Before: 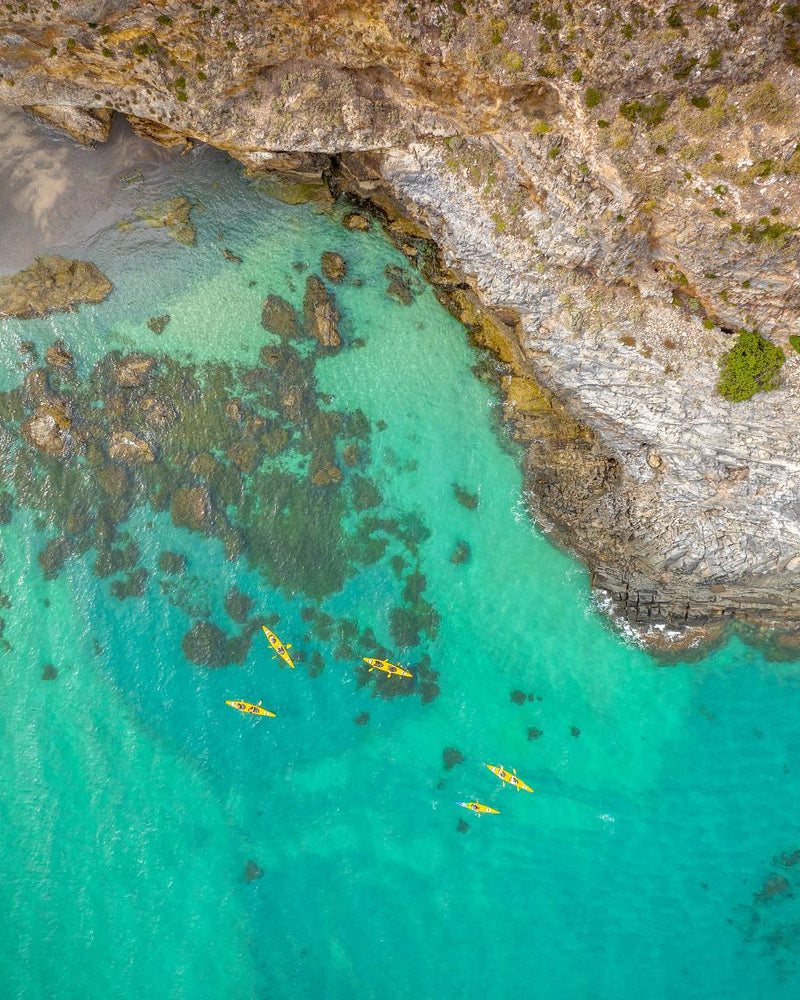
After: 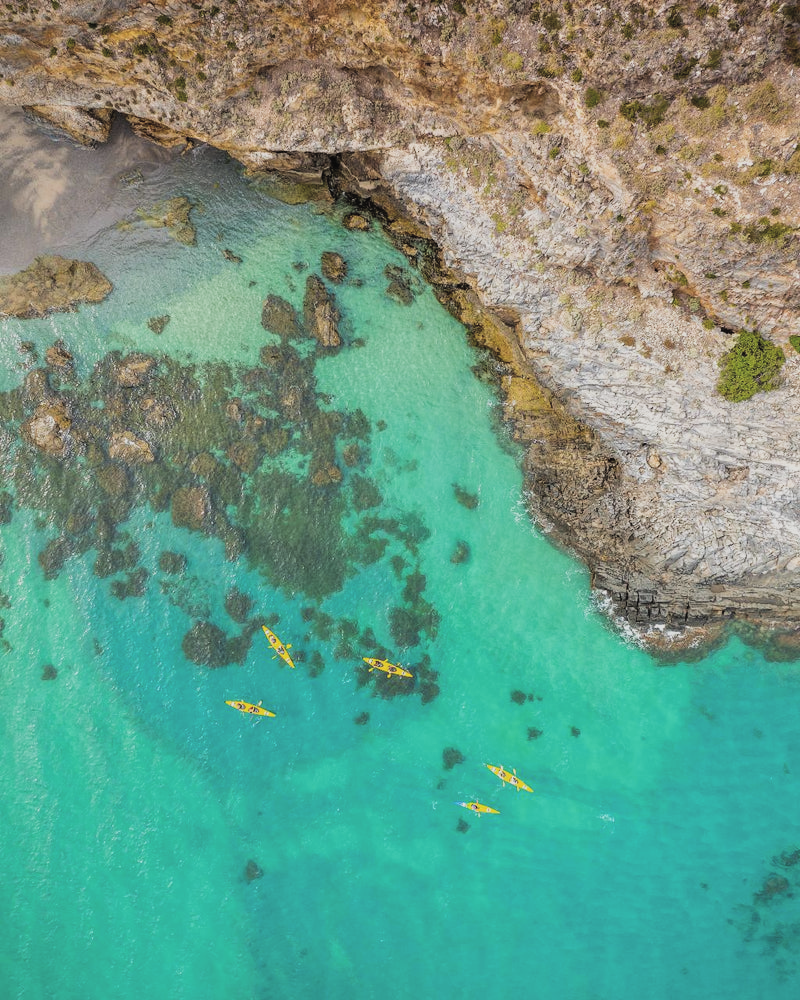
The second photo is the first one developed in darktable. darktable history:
filmic rgb: black relative exposure -5 EV, hardness 2.88, contrast 1.3, highlights saturation mix -30%
exposure: black level correction -0.025, exposure -0.117 EV, compensate highlight preservation false
